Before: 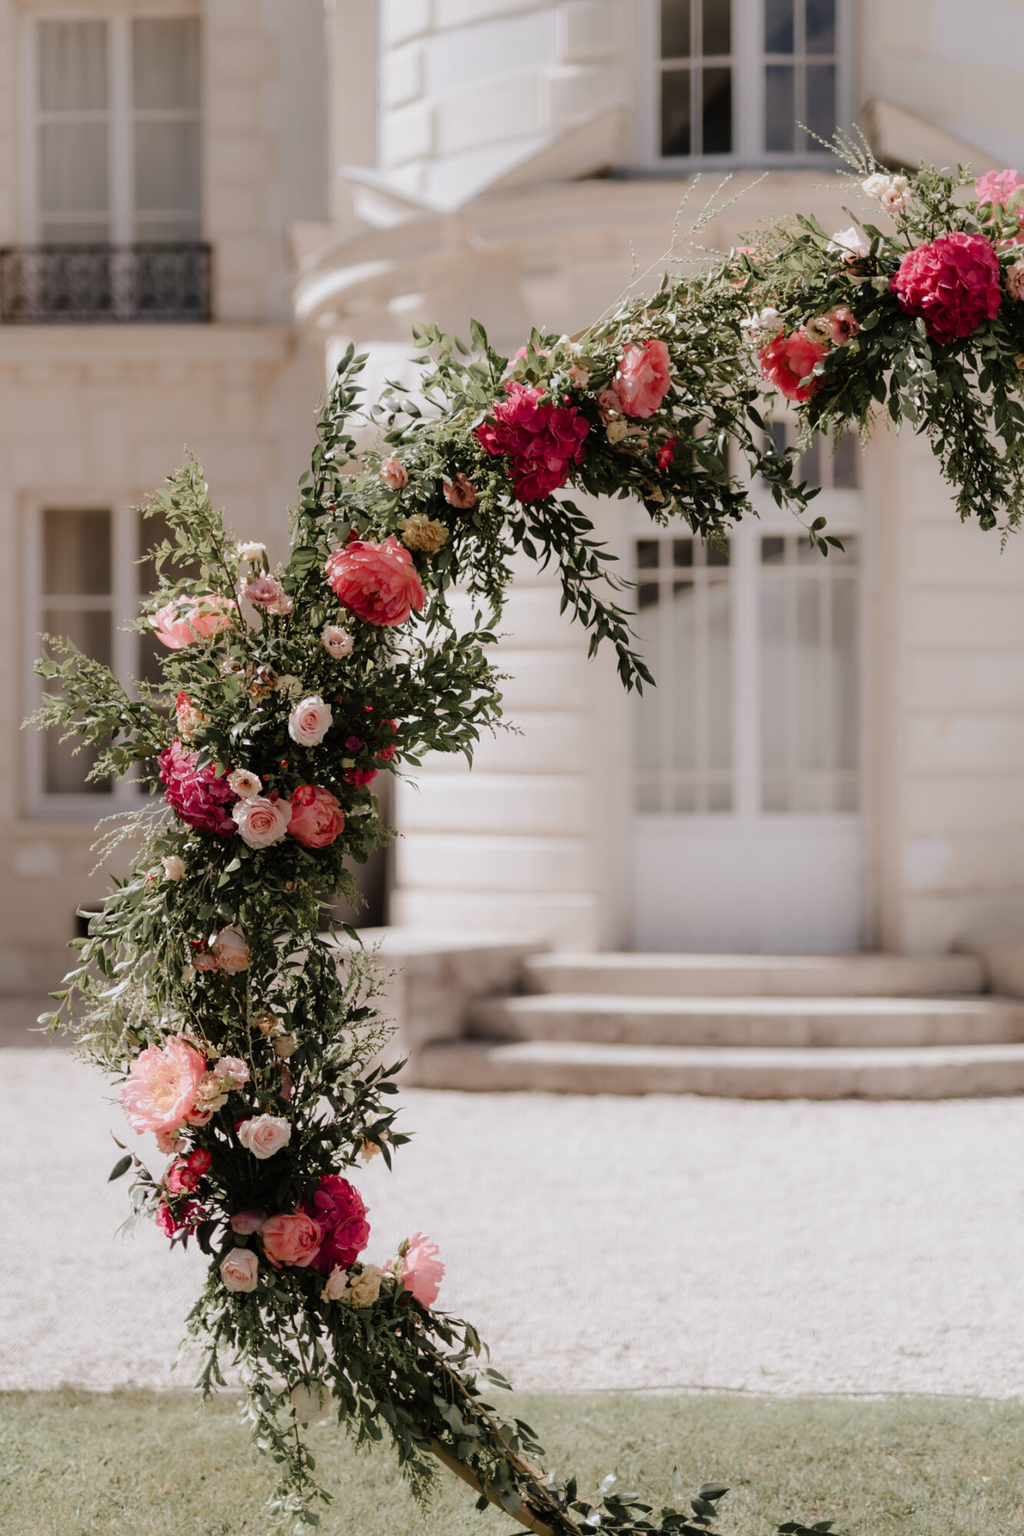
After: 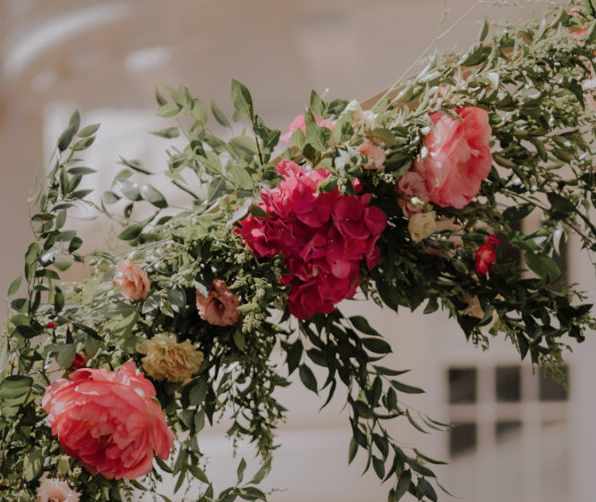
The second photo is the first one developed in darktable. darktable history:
crop: left 28.64%, top 16.832%, right 26.637%, bottom 58.055%
shadows and highlights: shadows 38.43, highlights -74.54
